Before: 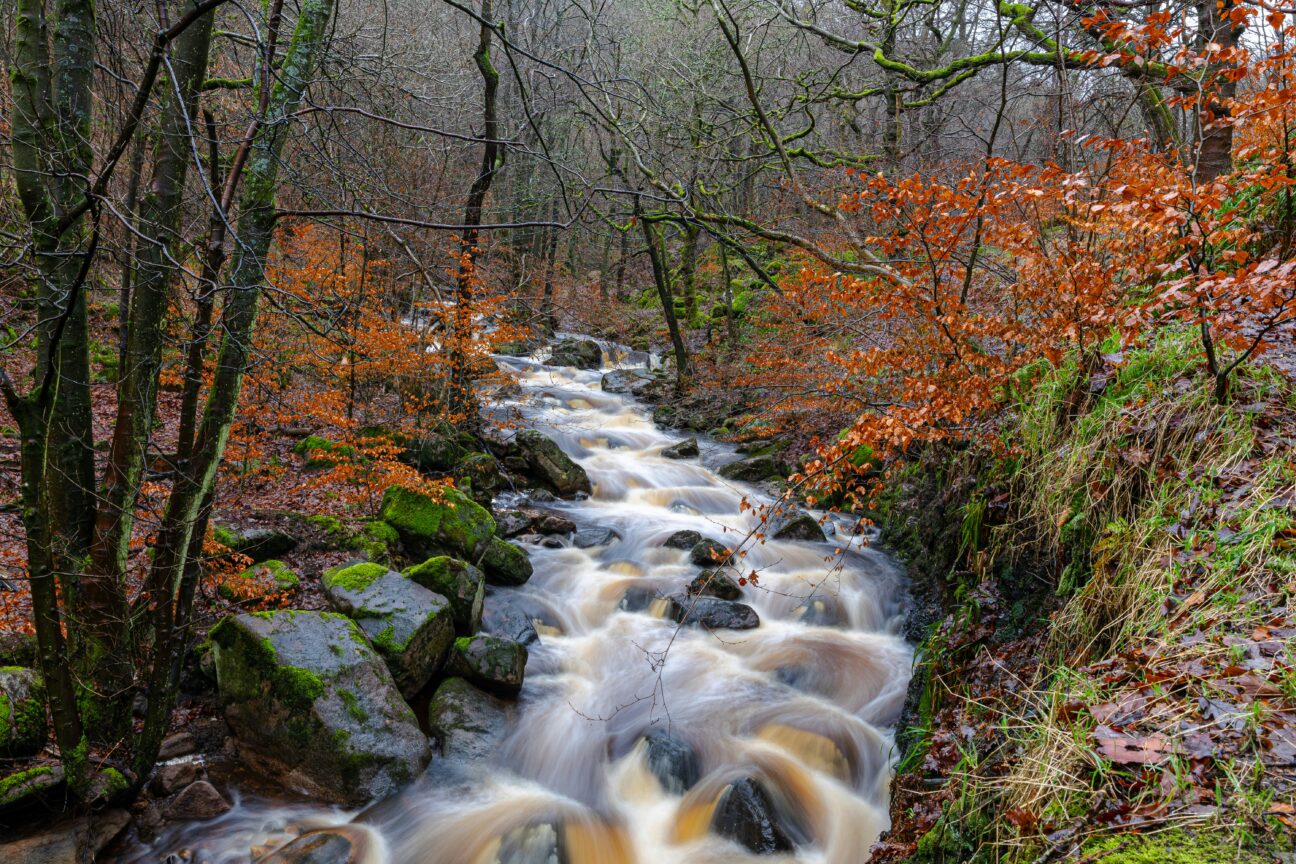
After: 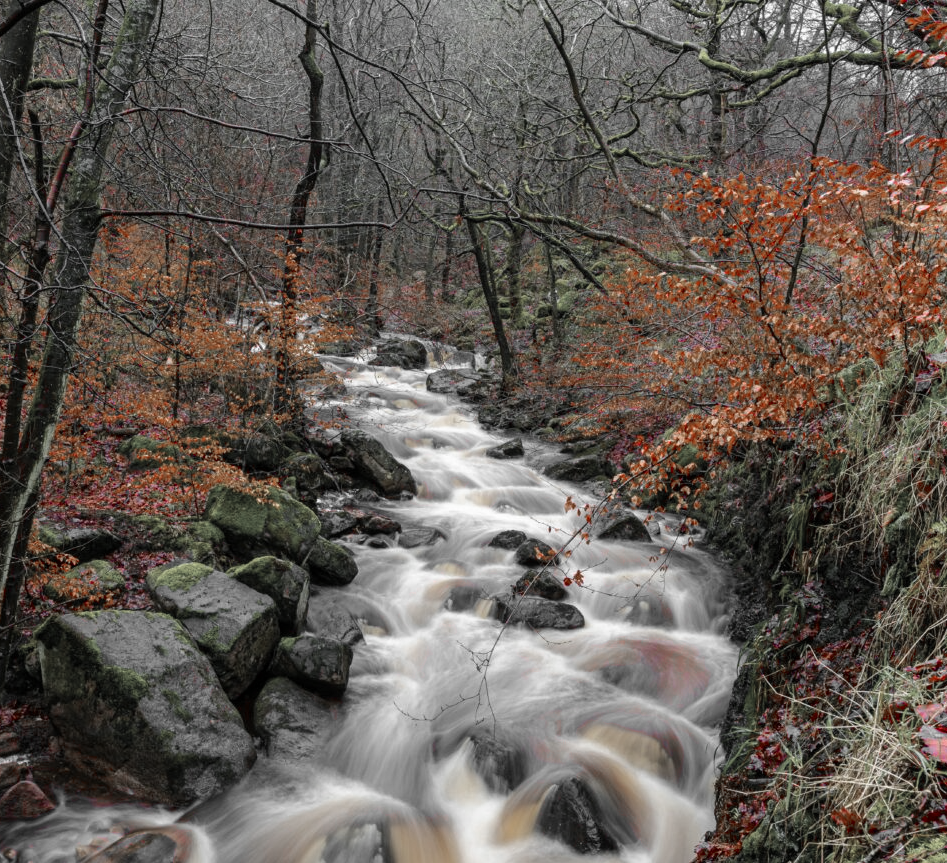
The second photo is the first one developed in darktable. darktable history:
crop: left 13.506%, top 0%, right 13.36%
color zones: curves: ch1 [(0, 0.831) (0.08, 0.771) (0.157, 0.268) (0.241, 0.207) (0.562, -0.005) (0.714, -0.013) (0.876, 0.01) (1, 0.831)]
